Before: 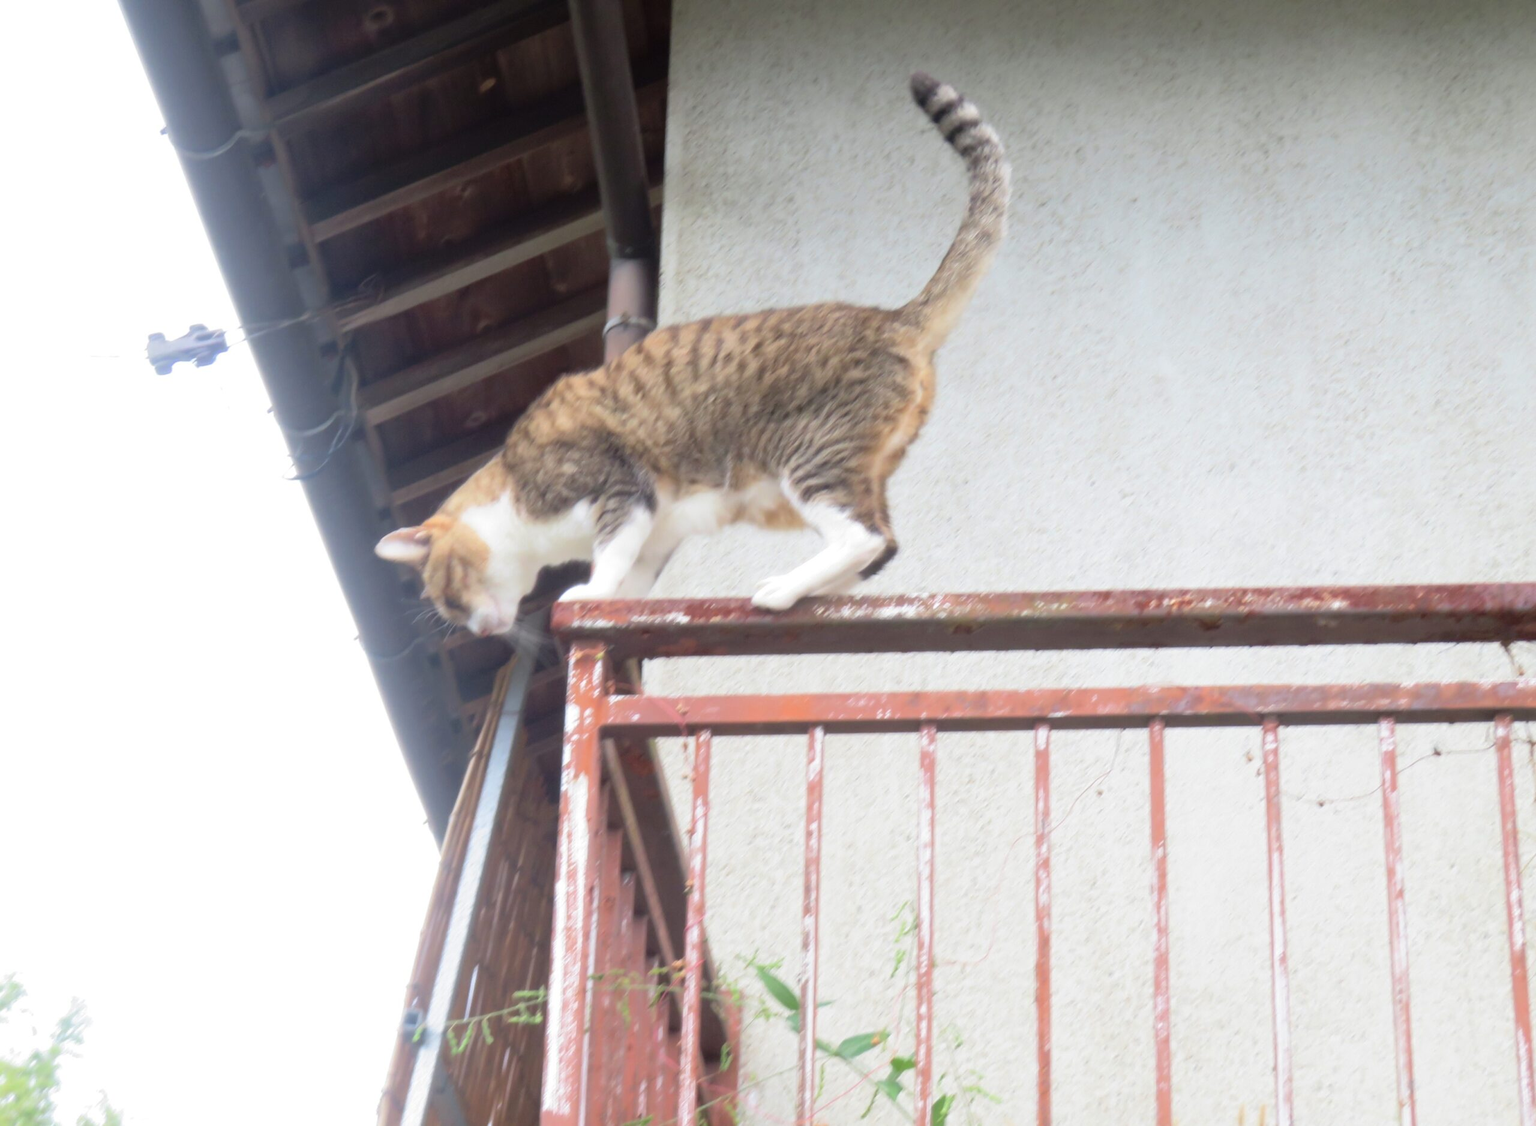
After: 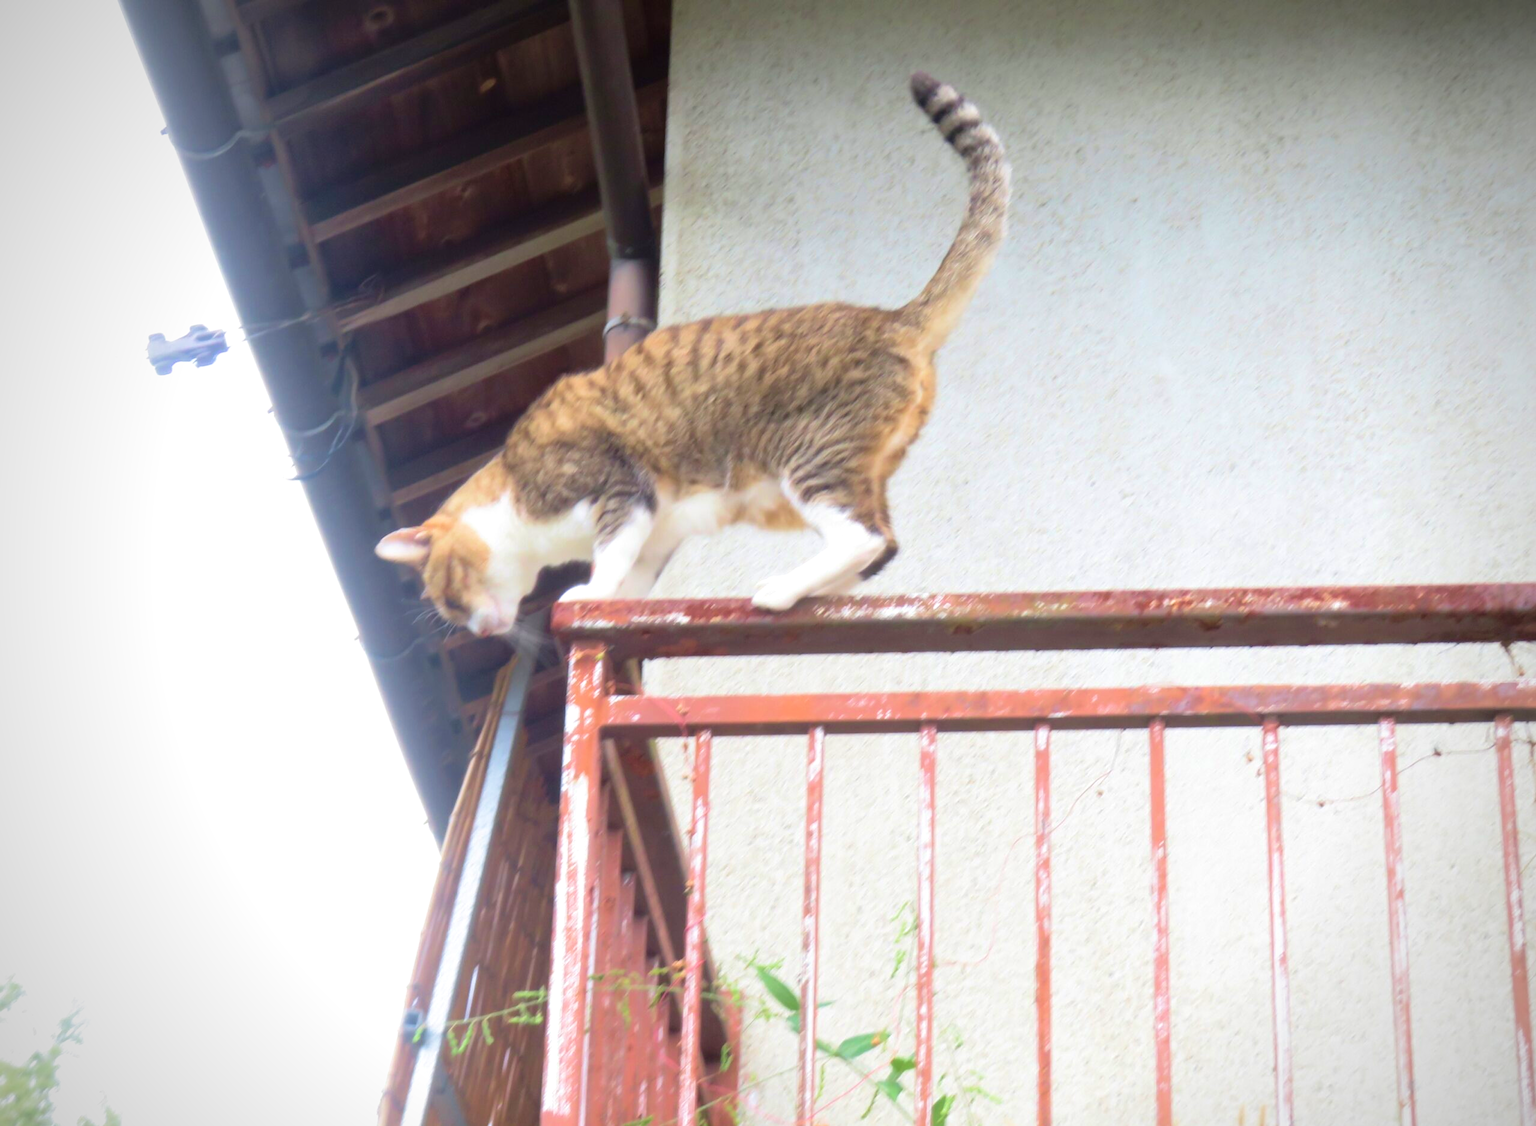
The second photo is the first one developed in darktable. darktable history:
velvia: strength 45%
exposure: exposure 0.15 EV, compensate highlight preservation false
vignetting: on, module defaults
